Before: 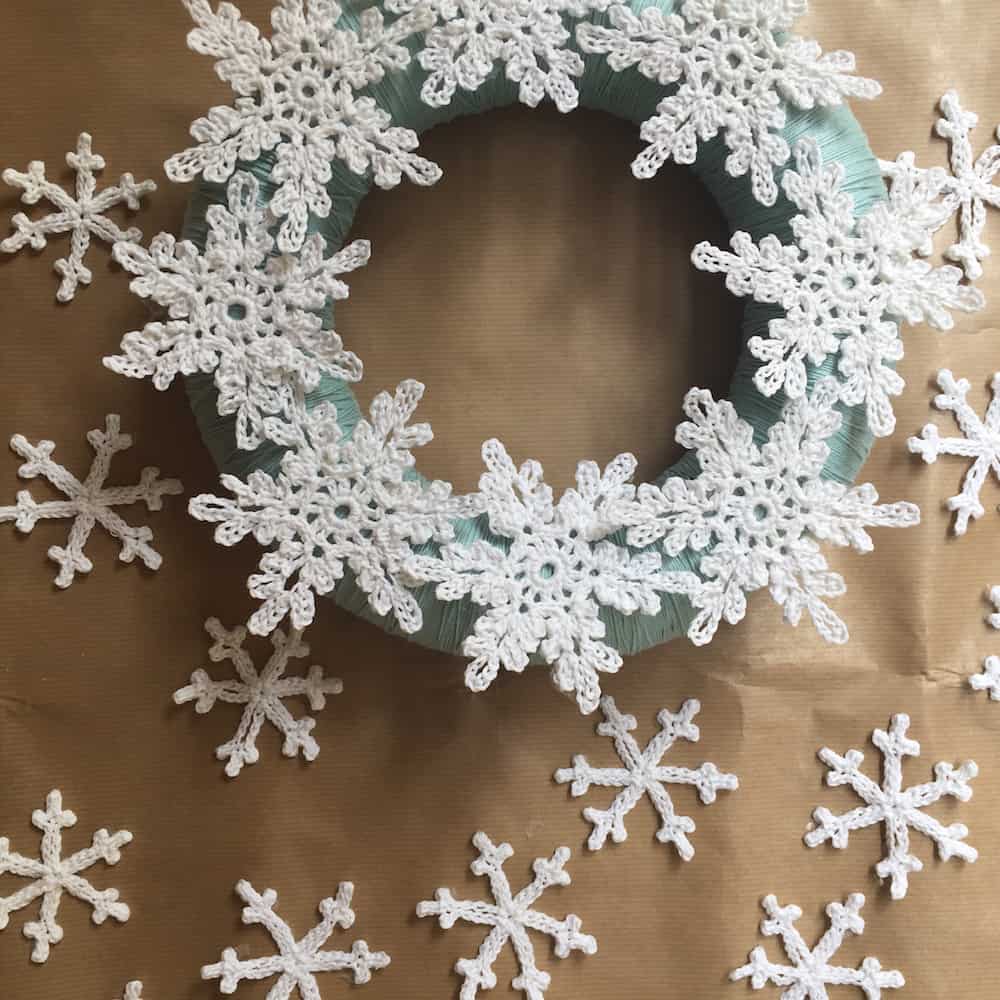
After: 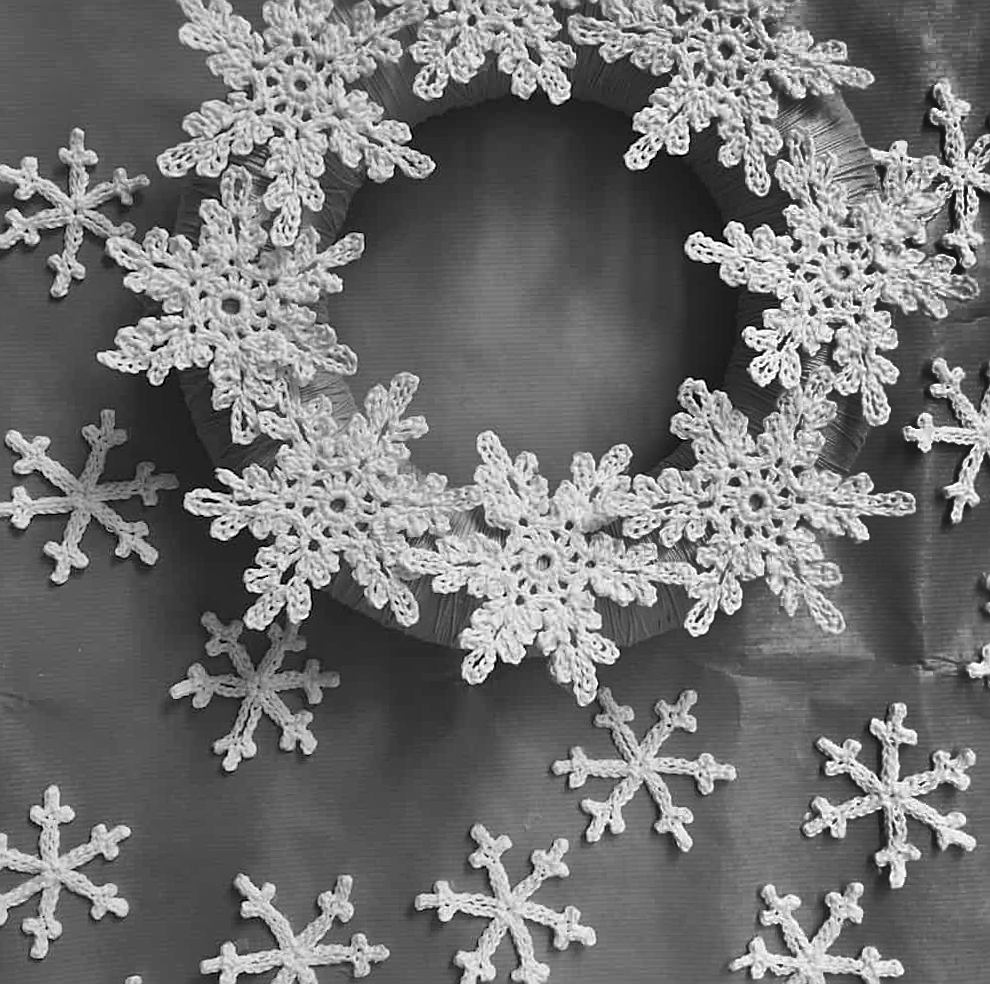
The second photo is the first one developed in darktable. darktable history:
monochrome: on, module defaults
shadows and highlights: radius 123.98, shadows 100, white point adjustment -3, highlights -100, highlights color adjustment 89.84%, soften with gaussian
rotate and perspective: rotation -0.45°, automatic cropping original format, crop left 0.008, crop right 0.992, crop top 0.012, crop bottom 0.988
sharpen: on, module defaults
